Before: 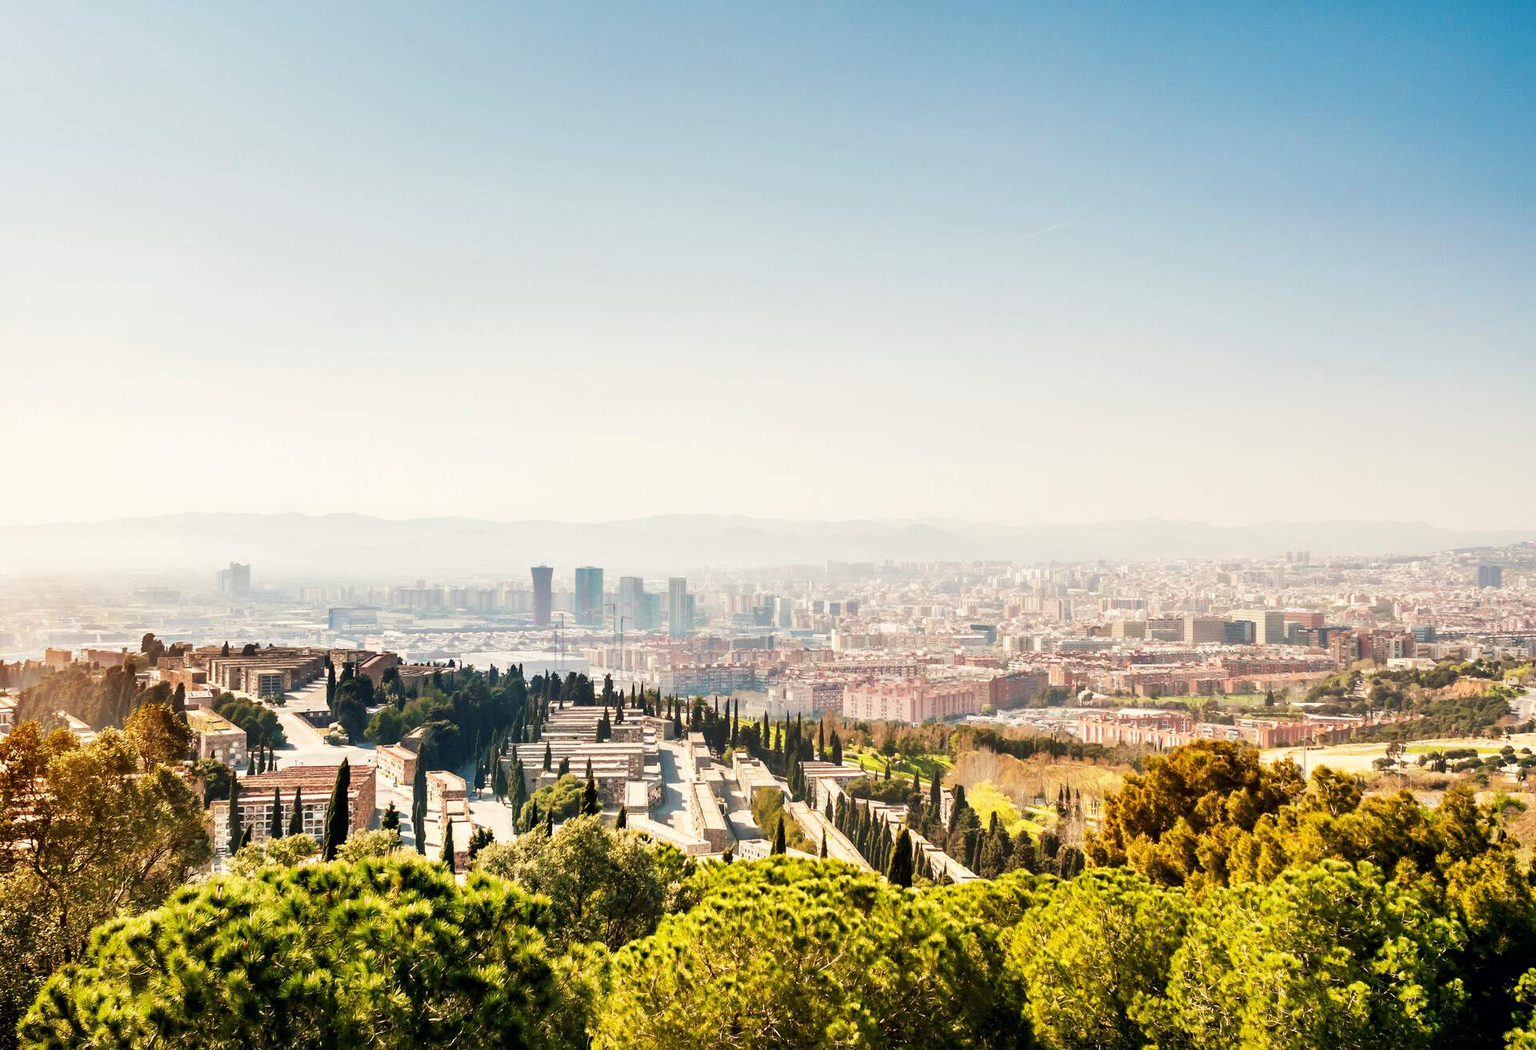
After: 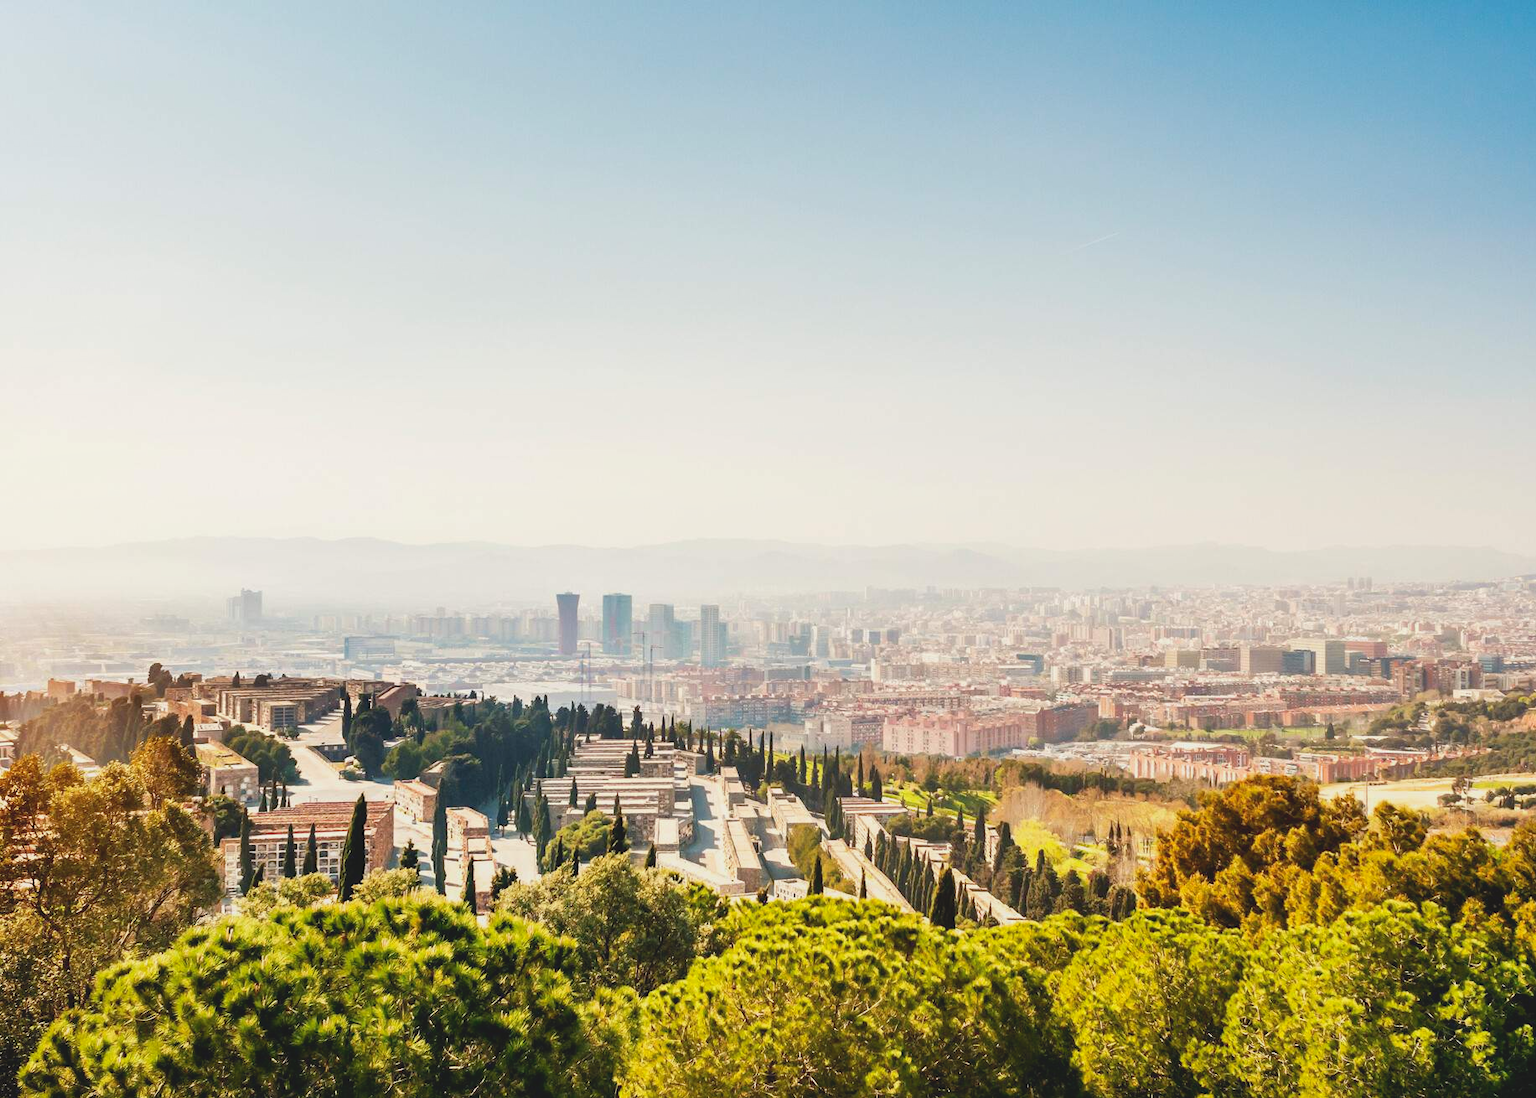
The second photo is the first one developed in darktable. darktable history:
local contrast: highlights 69%, shadows 65%, detail 81%, midtone range 0.332
crop: right 4.484%, bottom 0.03%
